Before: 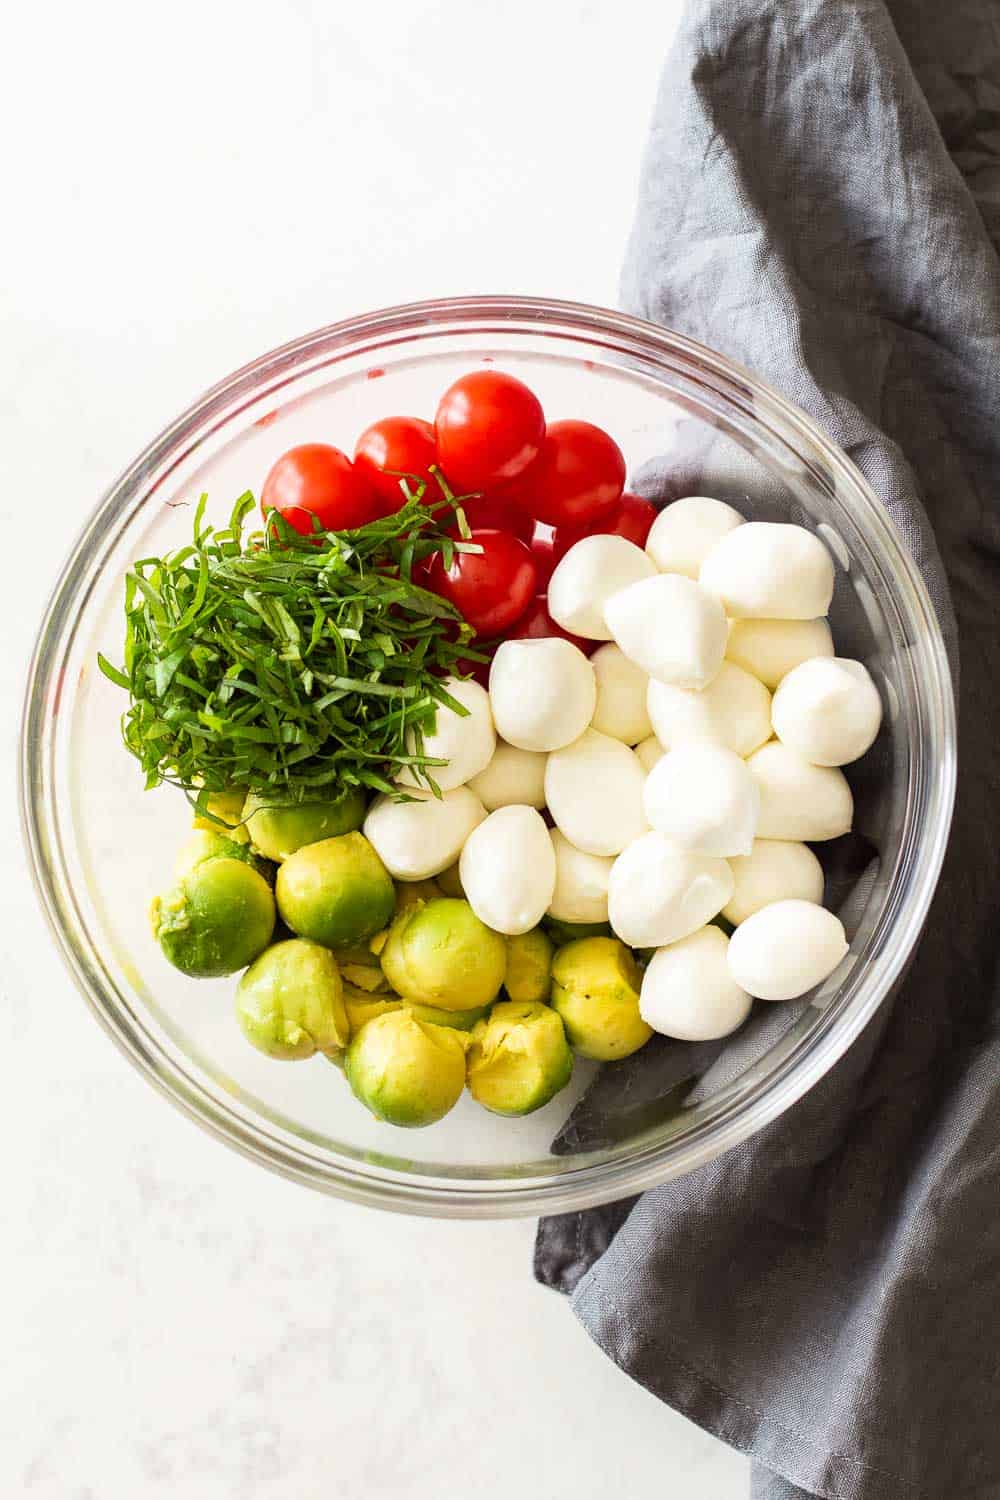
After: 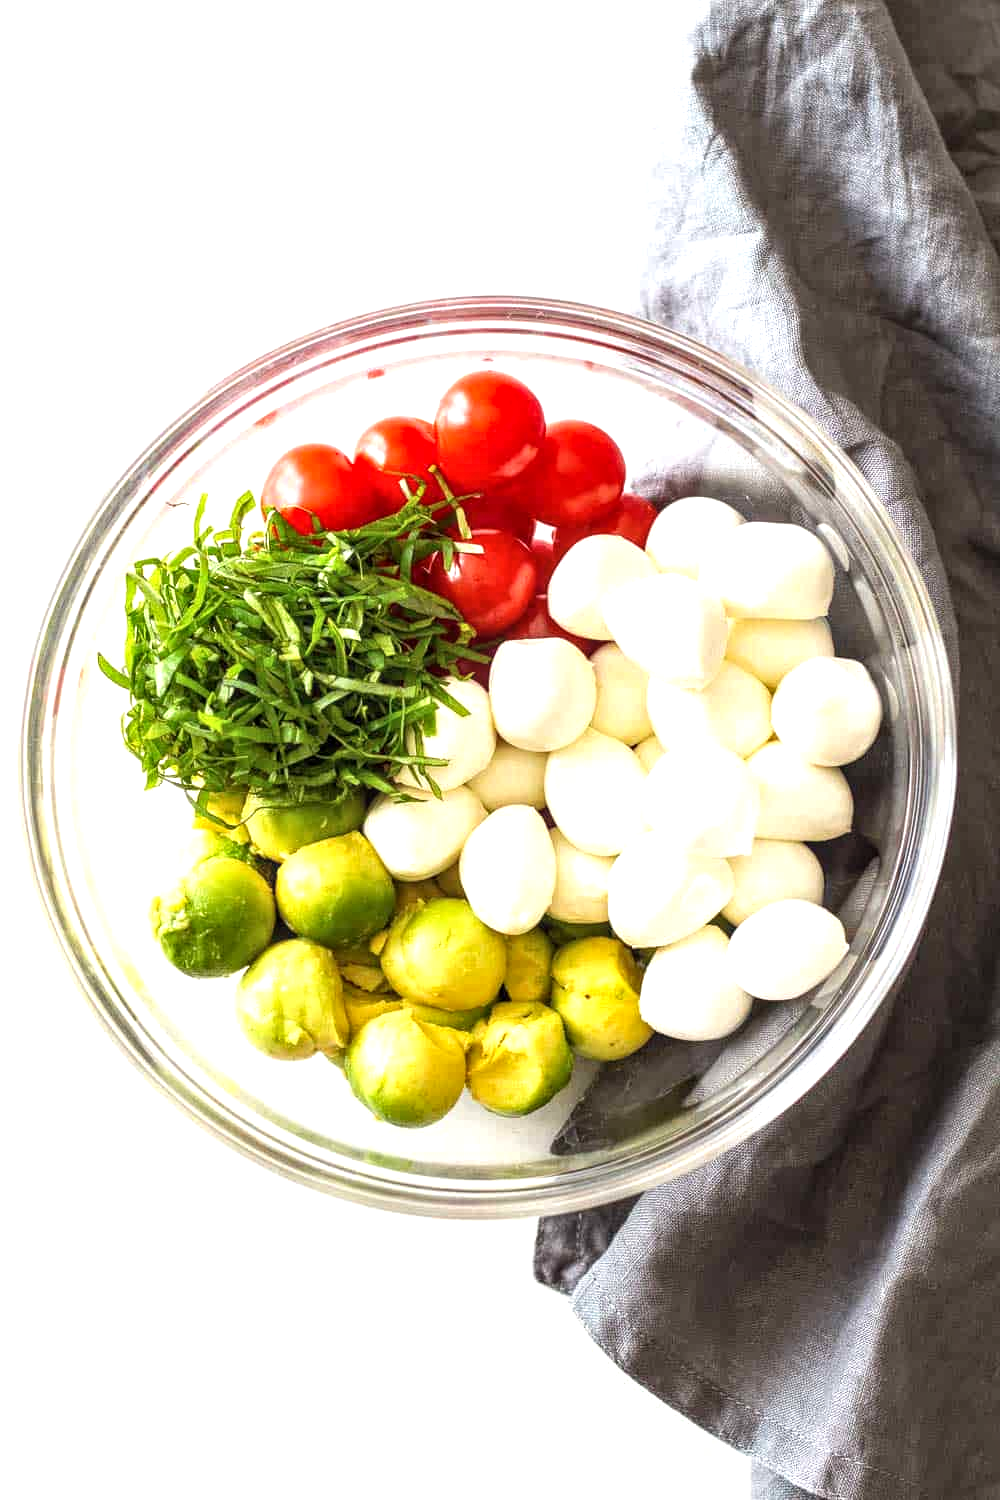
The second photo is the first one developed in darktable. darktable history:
exposure: exposure 0.559 EV, compensate highlight preservation false
local contrast: detail 130%
